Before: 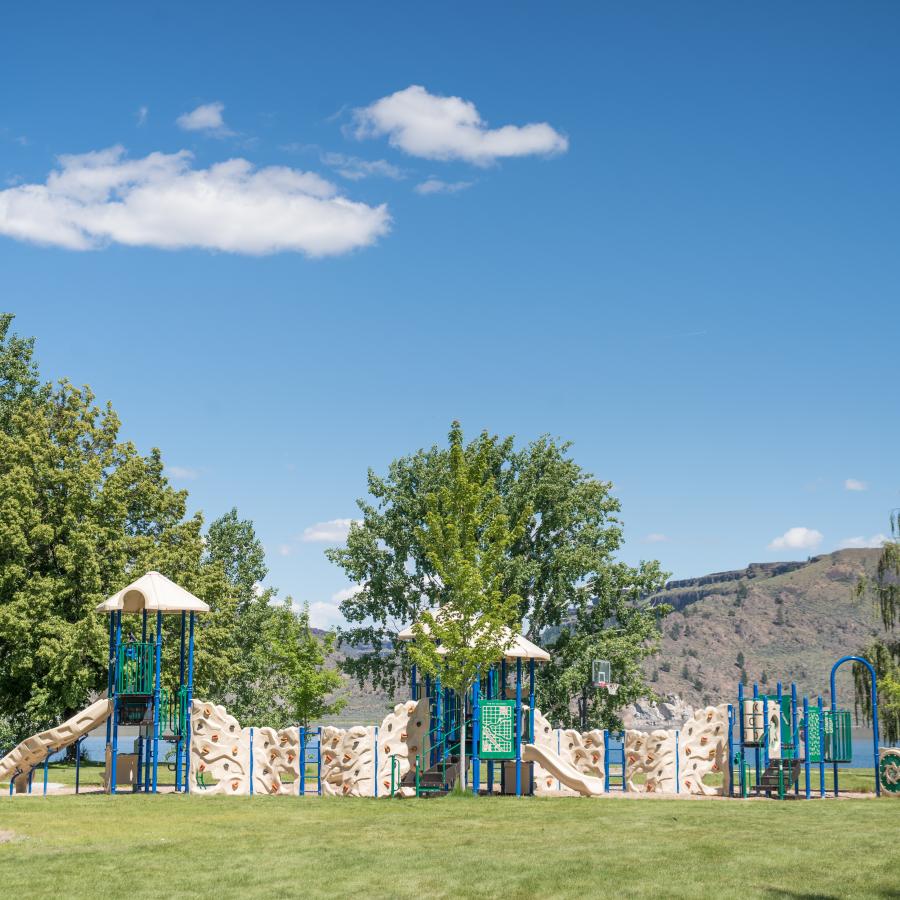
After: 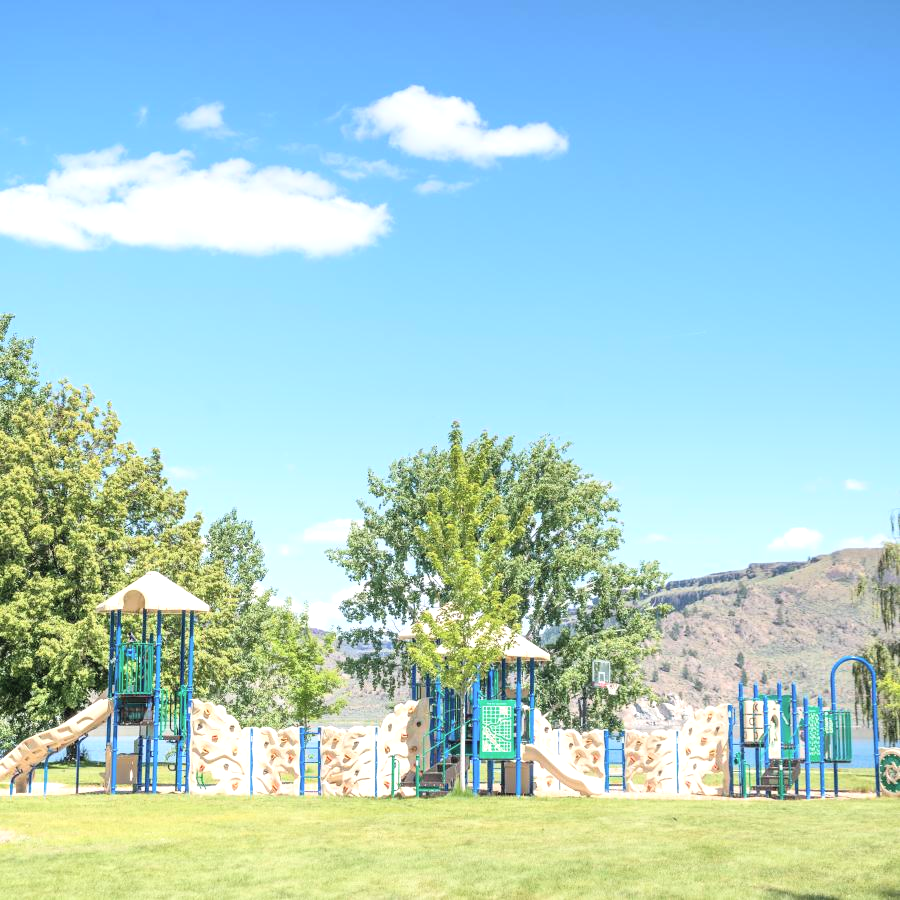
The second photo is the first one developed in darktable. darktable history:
contrast brightness saturation: contrast 0.14, brightness 0.21
exposure: black level correction 0, exposure 0.7 EV, compensate exposure bias true, compensate highlight preservation false
